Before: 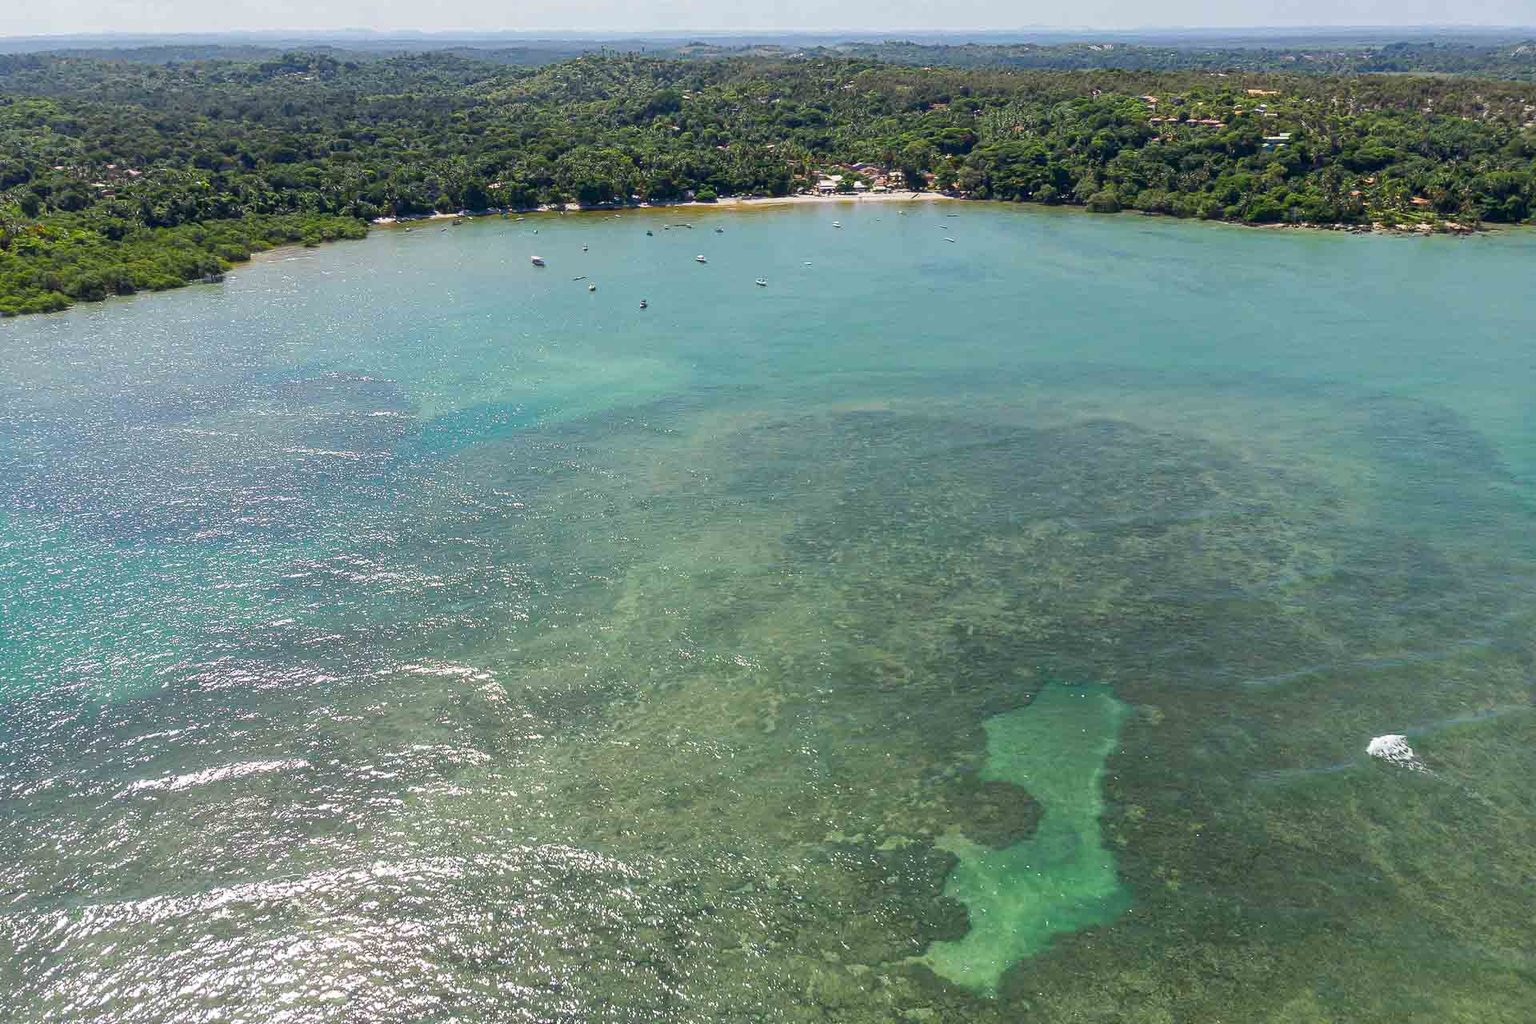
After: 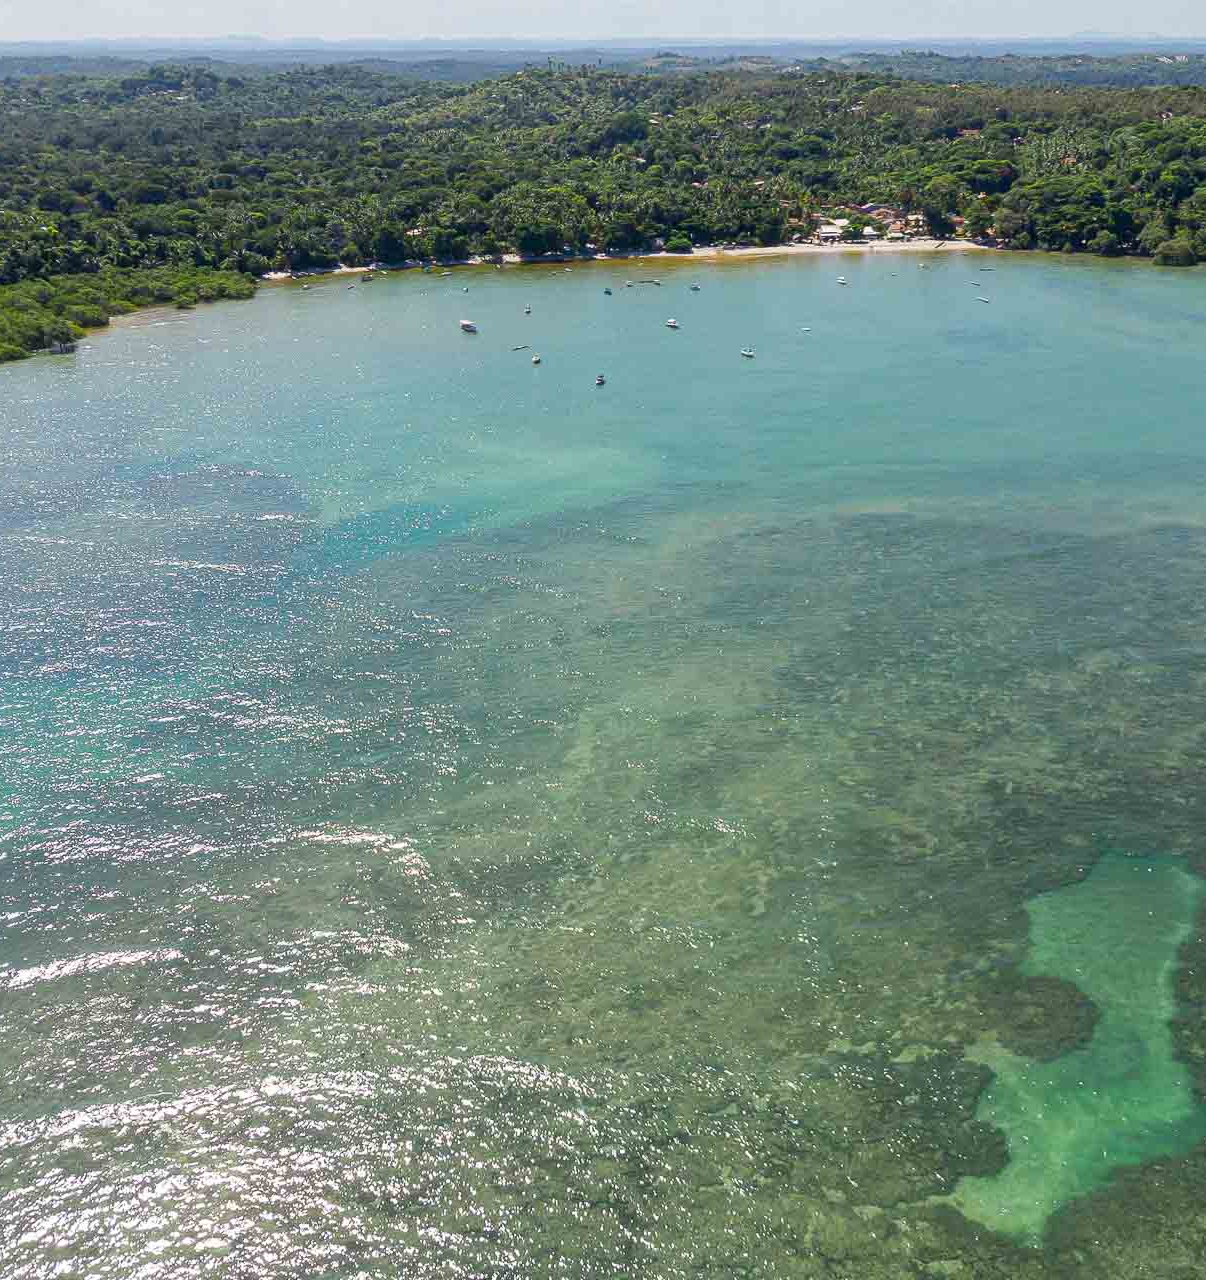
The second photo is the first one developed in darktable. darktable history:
white balance: emerald 1
crop: left 10.644%, right 26.528%
